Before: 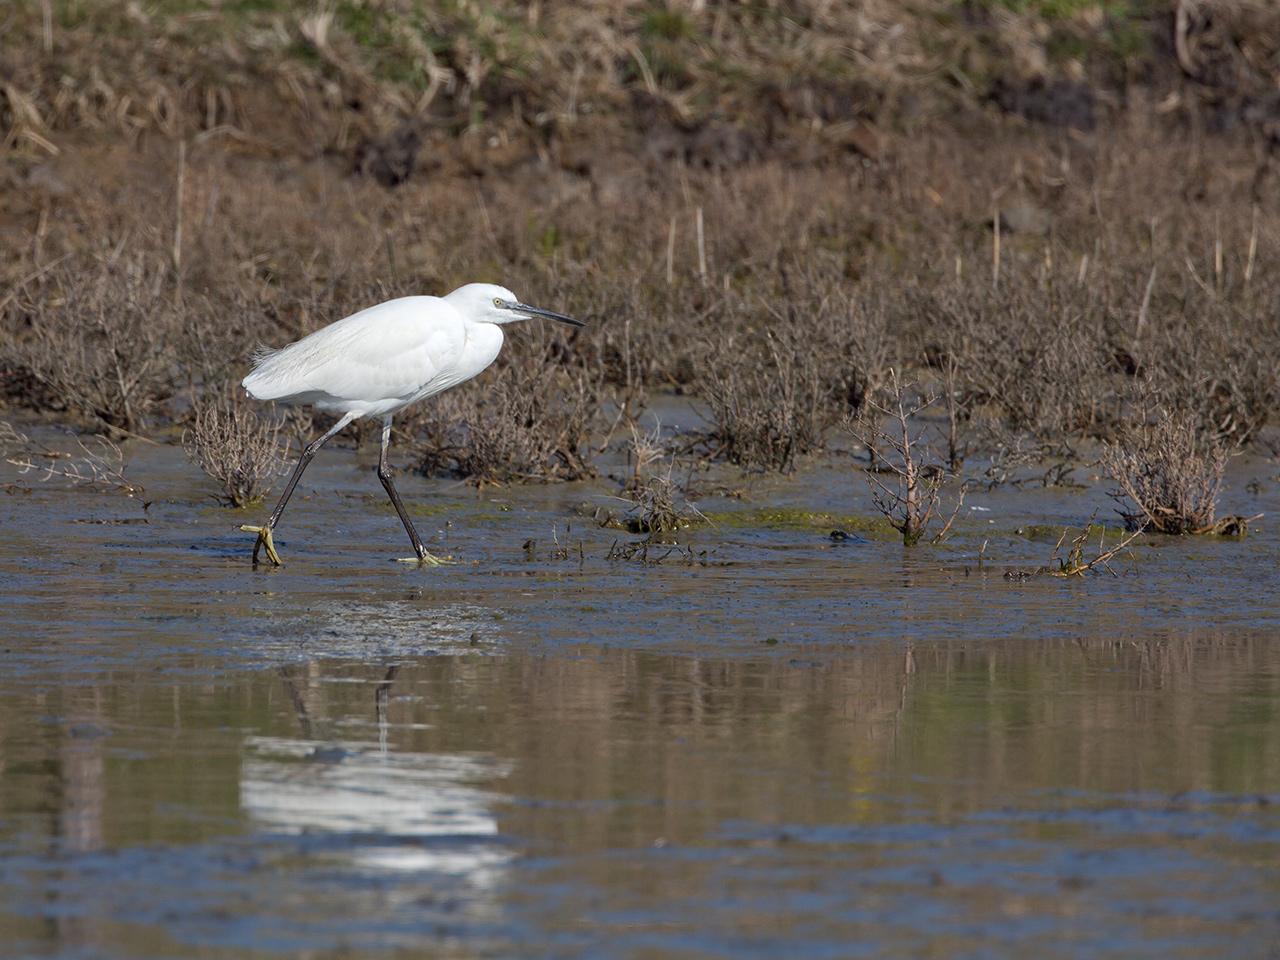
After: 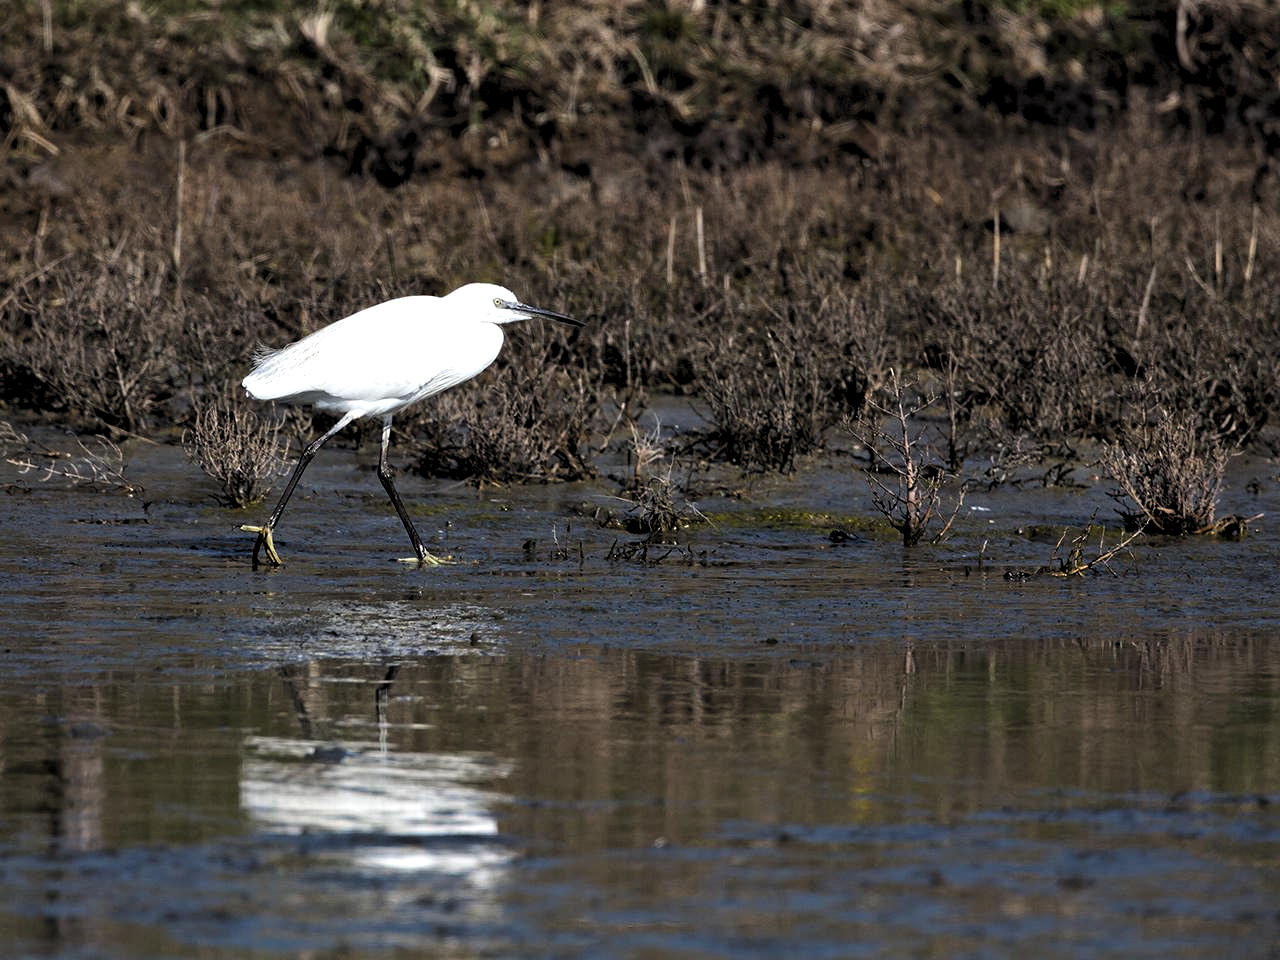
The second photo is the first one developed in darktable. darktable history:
color balance rgb: shadows lift › chroma 1.031%, shadows lift › hue 242.16°, power › hue 73.54°, perceptual saturation grading › global saturation 0.324%, perceptual brilliance grading › highlights 9.731%, perceptual brilliance grading › mid-tones 5.374%, global vibrance 20%
levels: levels [0.182, 0.542, 0.902]
tone curve: curves: ch0 [(0, 0) (0.266, 0.247) (0.741, 0.751) (1, 1)], color space Lab, independent channels, preserve colors none
